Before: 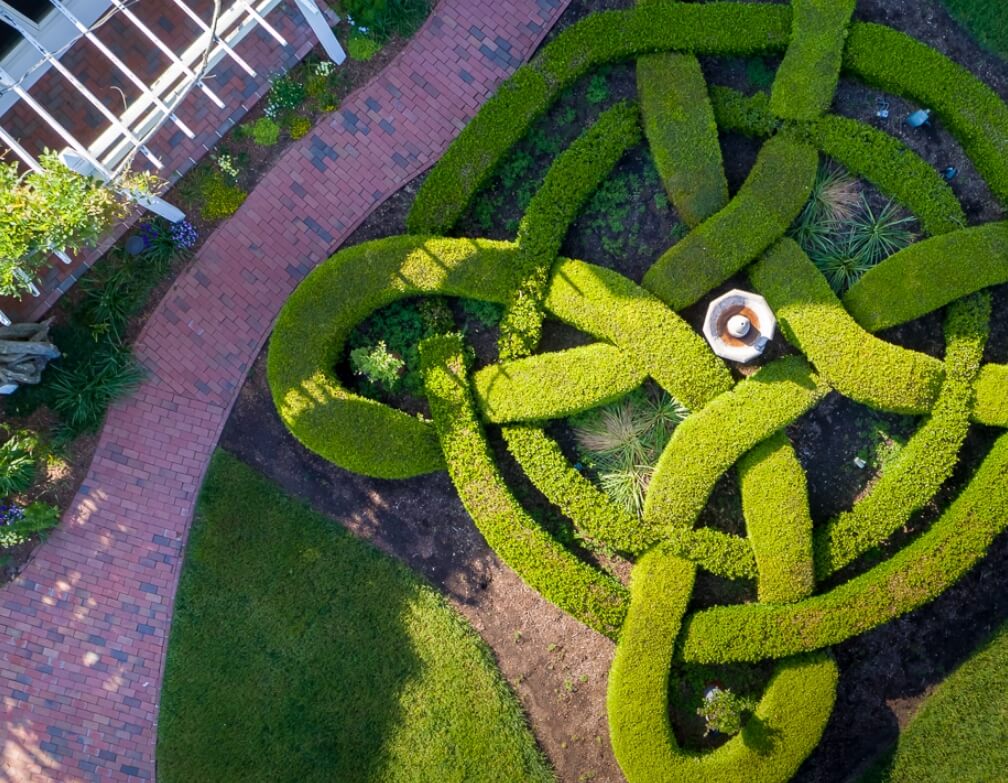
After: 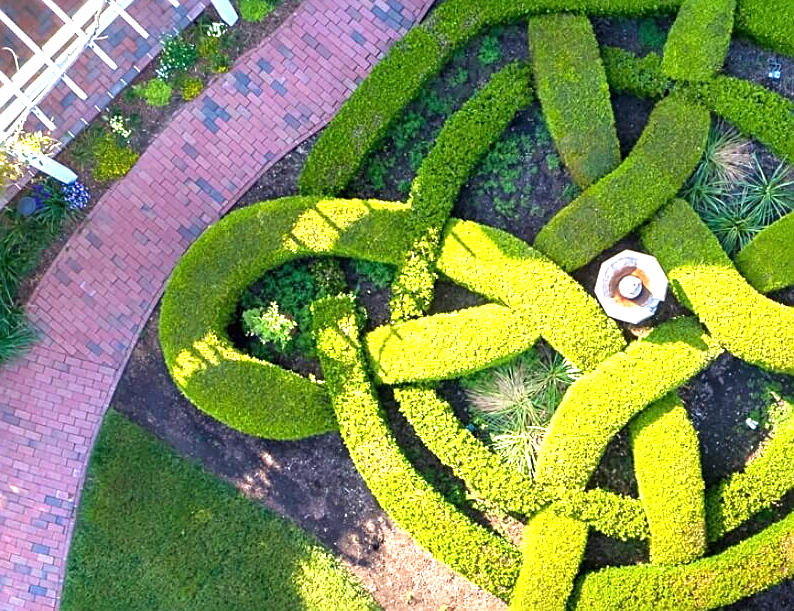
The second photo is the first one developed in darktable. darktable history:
exposure: black level correction 0, exposure 1.3 EV, compensate highlight preservation false
sharpen: on, module defaults
crop and rotate: left 10.77%, top 5.1%, right 10.41%, bottom 16.76%
